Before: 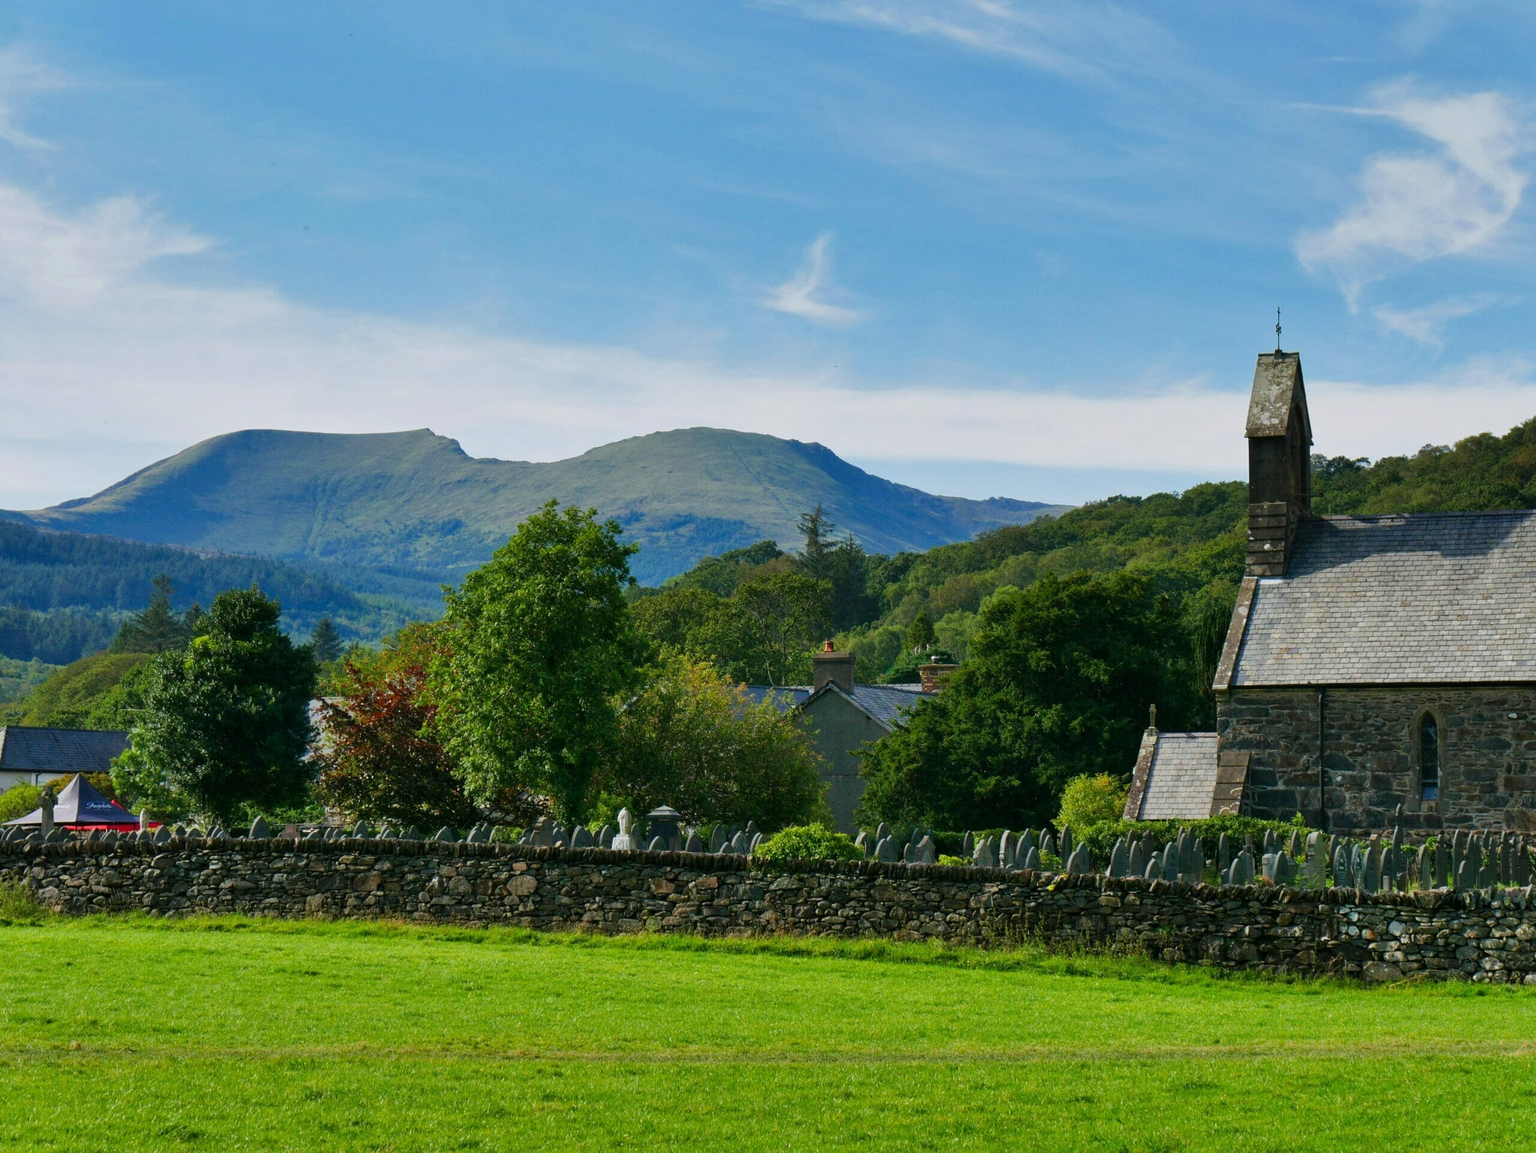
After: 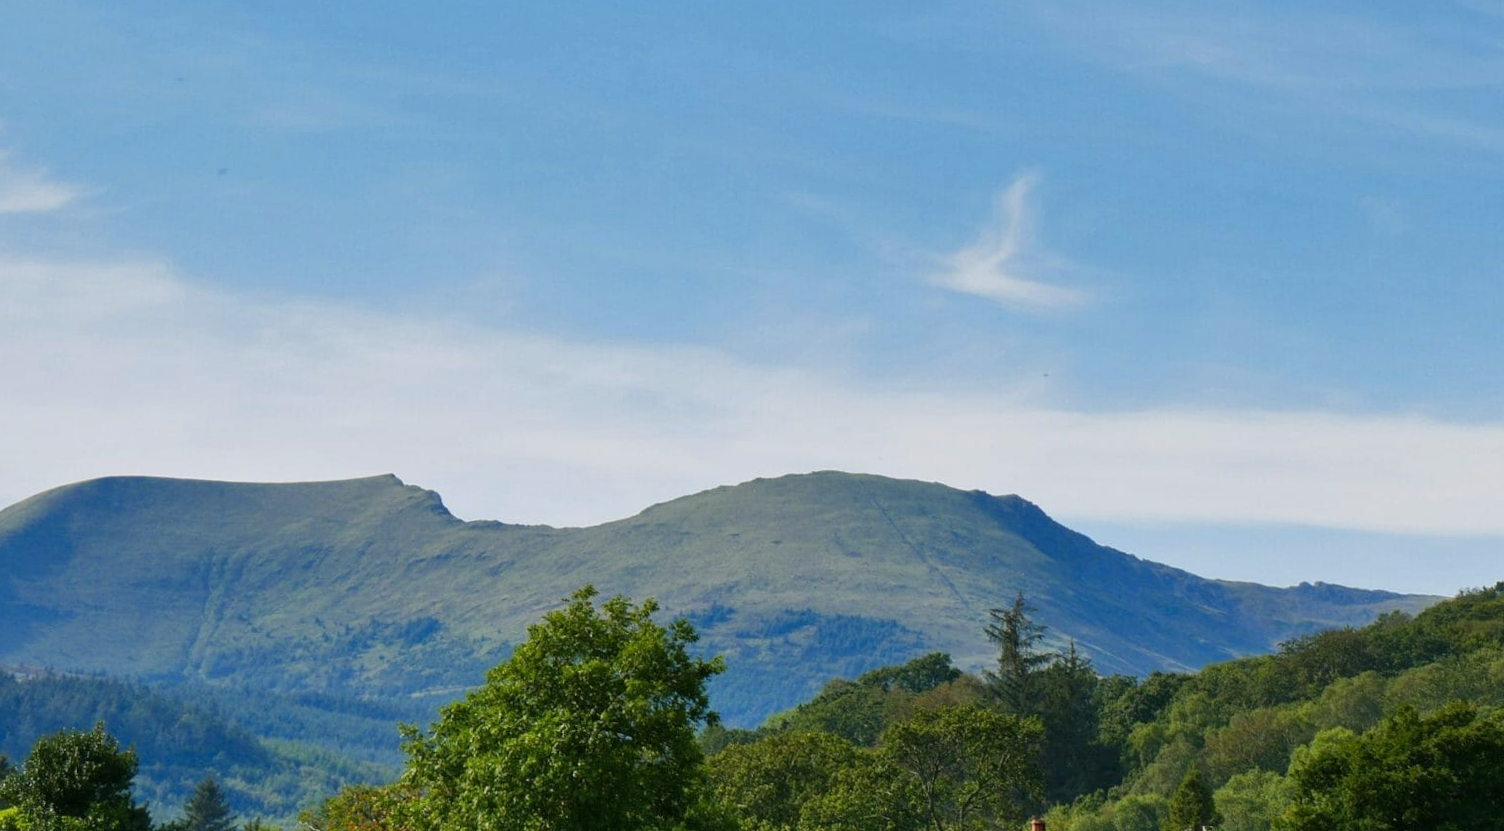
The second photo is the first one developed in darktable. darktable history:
color contrast: green-magenta contrast 0.81
crop: left 15.306%, top 9.065%, right 30.789%, bottom 48.638%
rotate and perspective: rotation 0.128°, lens shift (vertical) -0.181, lens shift (horizontal) -0.044, shear 0.001, automatic cropping off
